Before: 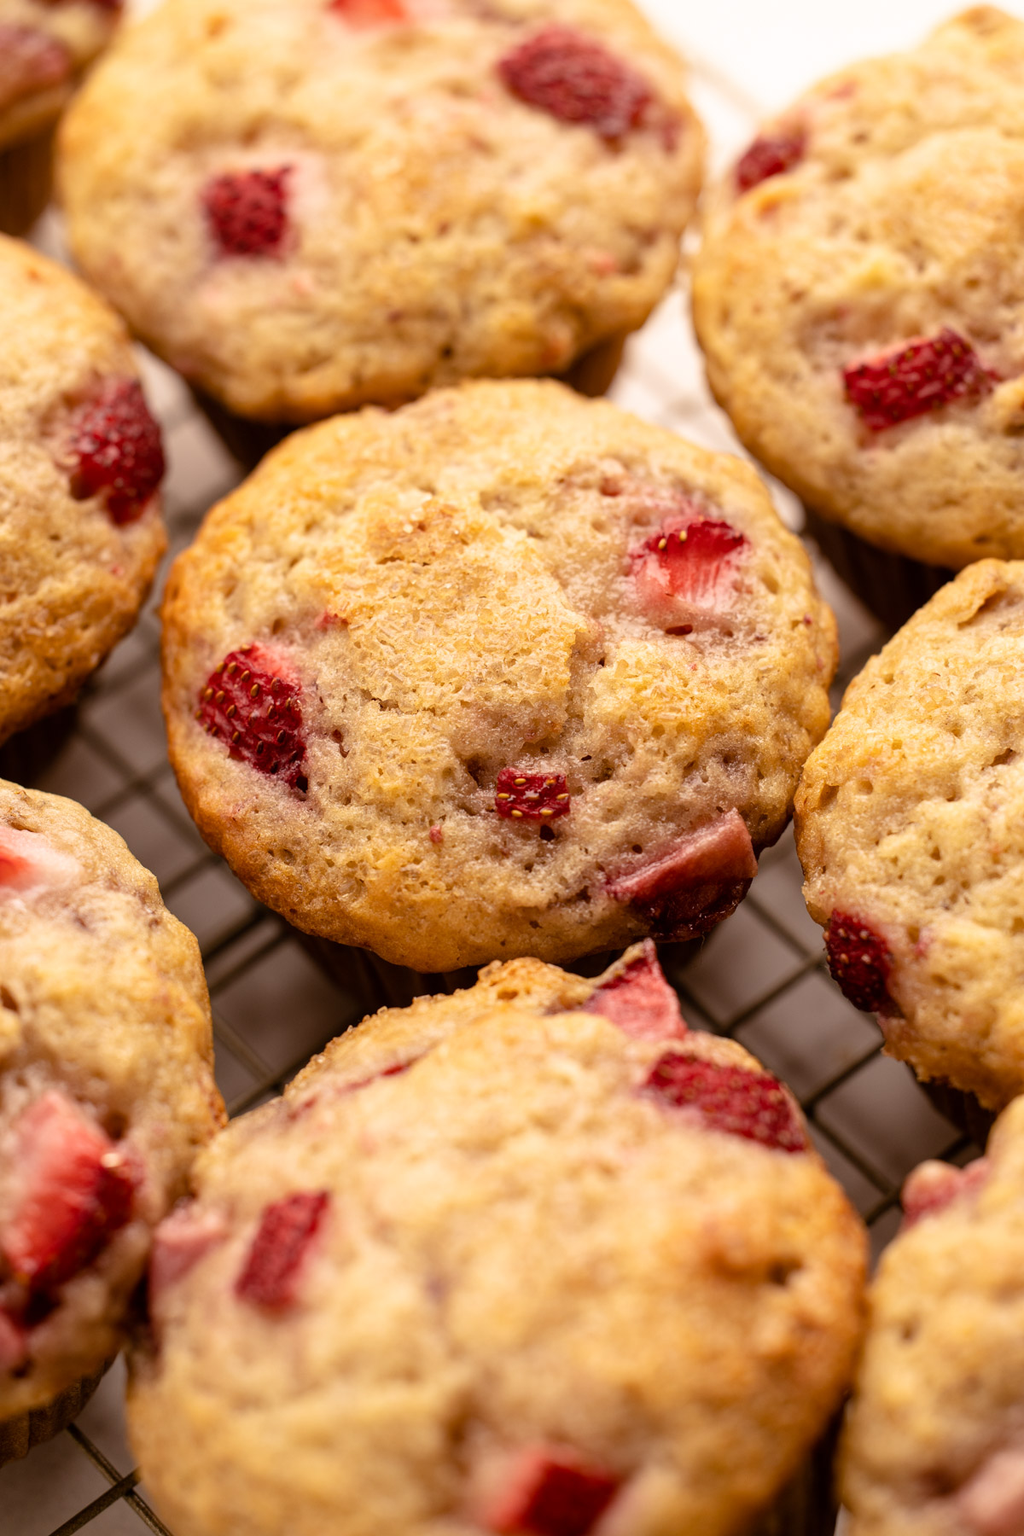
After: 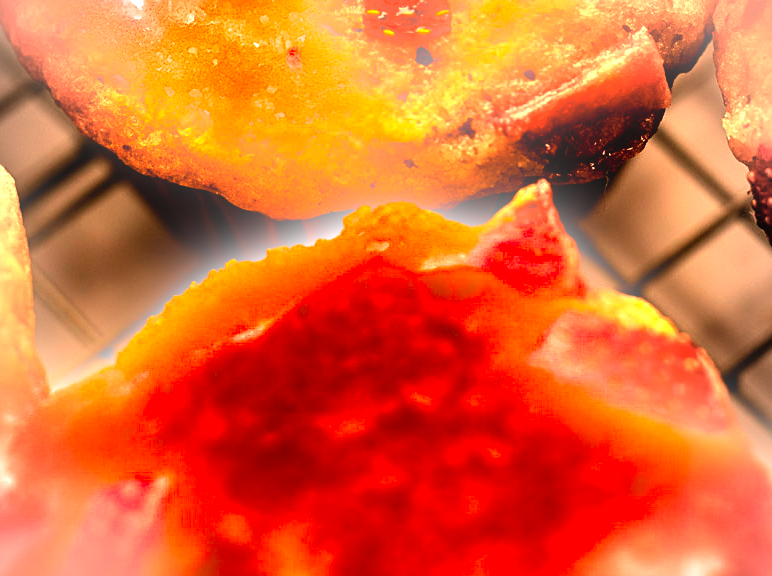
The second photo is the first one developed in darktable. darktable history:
bloom: size 9%, threshold 100%, strength 7%
vignetting: on, module defaults
crop: left 18.091%, top 51.13%, right 17.525%, bottom 16.85%
sharpen: on, module defaults
color balance: mode lift, gamma, gain (sRGB), lift [1.014, 0.966, 0.918, 0.87], gamma [0.86, 0.734, 0.918, 0.976], gain [1.063, 1.13, 1.063, 0.86]
exposure: black level correction 0, exposure 1.35 EV, compensate exposure bias true, compensate highlight preservation false
levels: levels [0, 0.474, 0.947]
